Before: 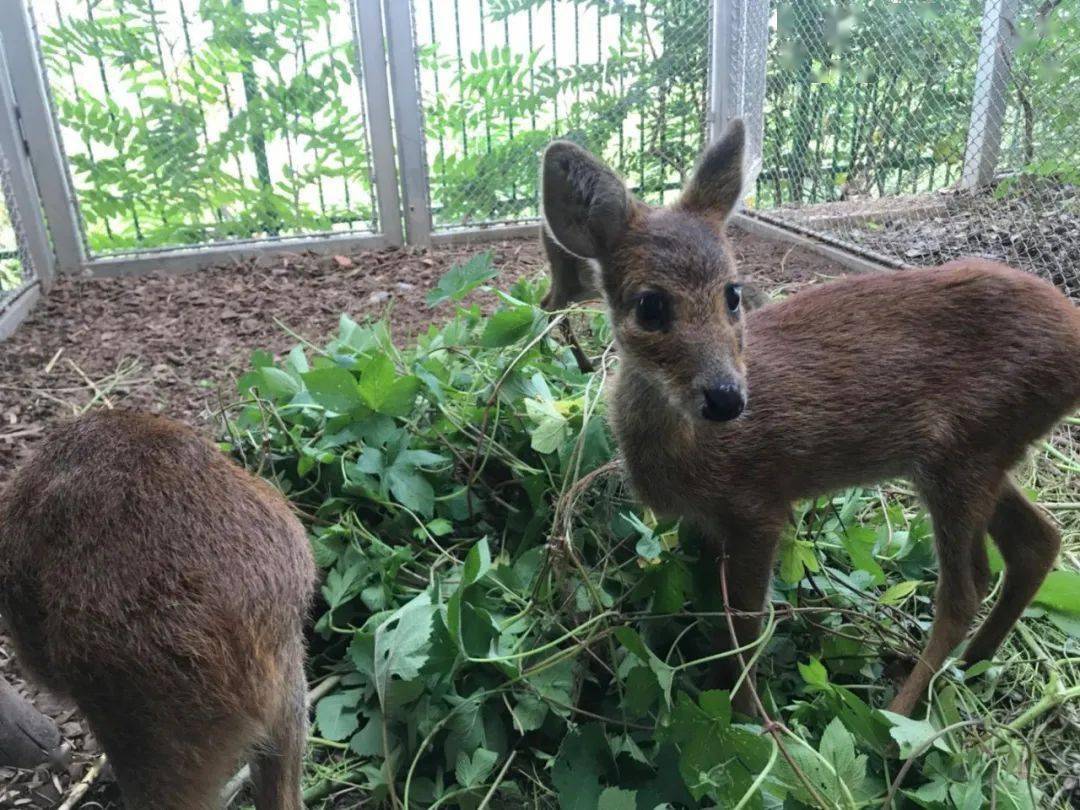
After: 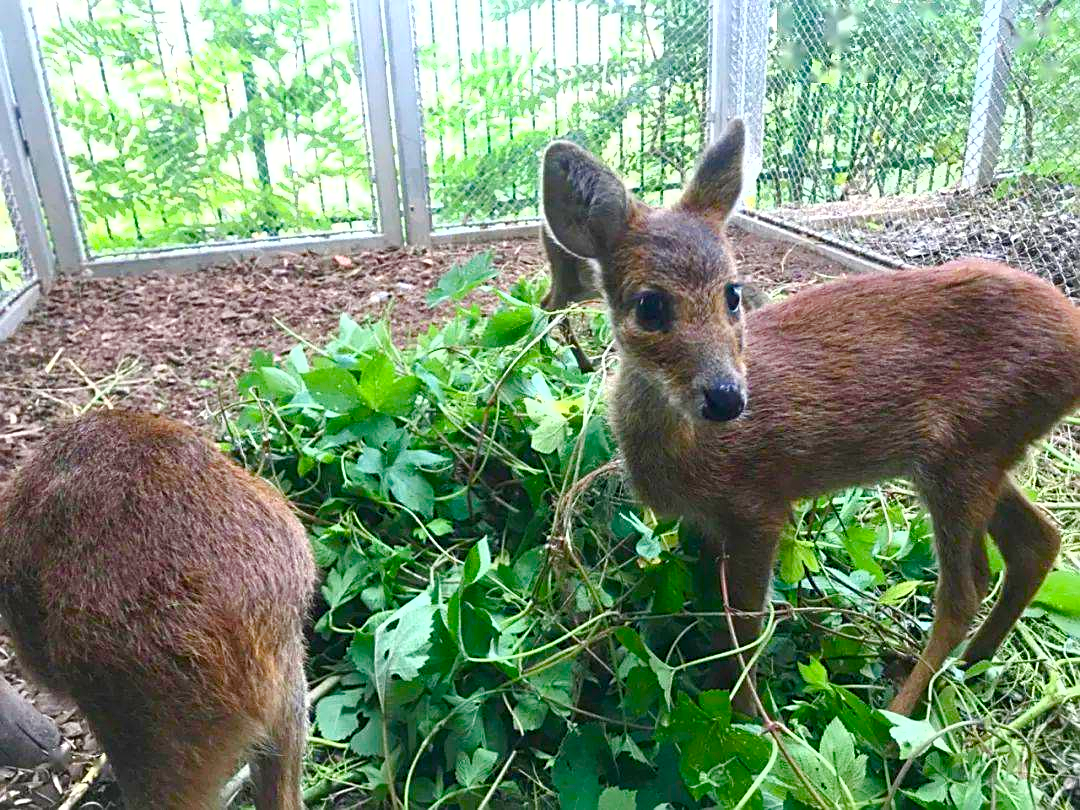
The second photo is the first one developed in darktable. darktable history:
color balance rgb: perceptual saturation grading › global saturation 55.188%, perceptual saturation grading › highlights -50.112%, perceptual saturation grading › mid-tones 39.65%, perceptual saturation grading › shadows 31.177%, global vibrance 20%
sharpen: on, module defaults
shadows and highlights: radius 120.41, shadows 21.52, white point adjustment -9.61, highlights -15.4, soften with gaussian
exposure: black level correction 0, exposure 1.096 EV, compensate highlight preservation false
